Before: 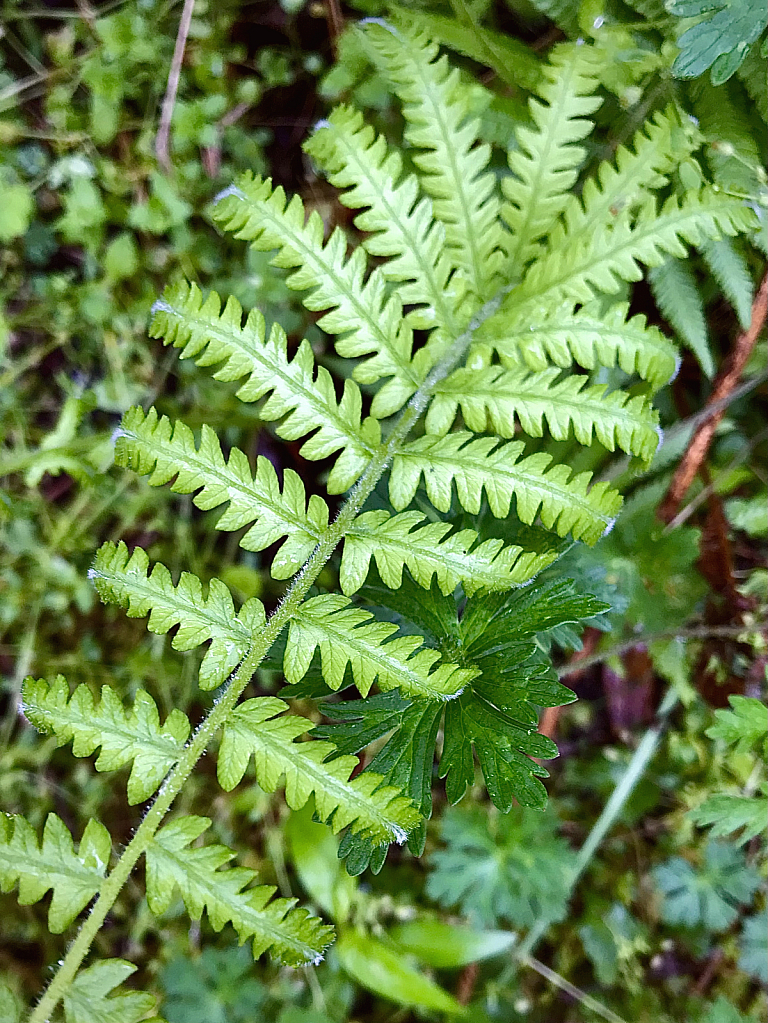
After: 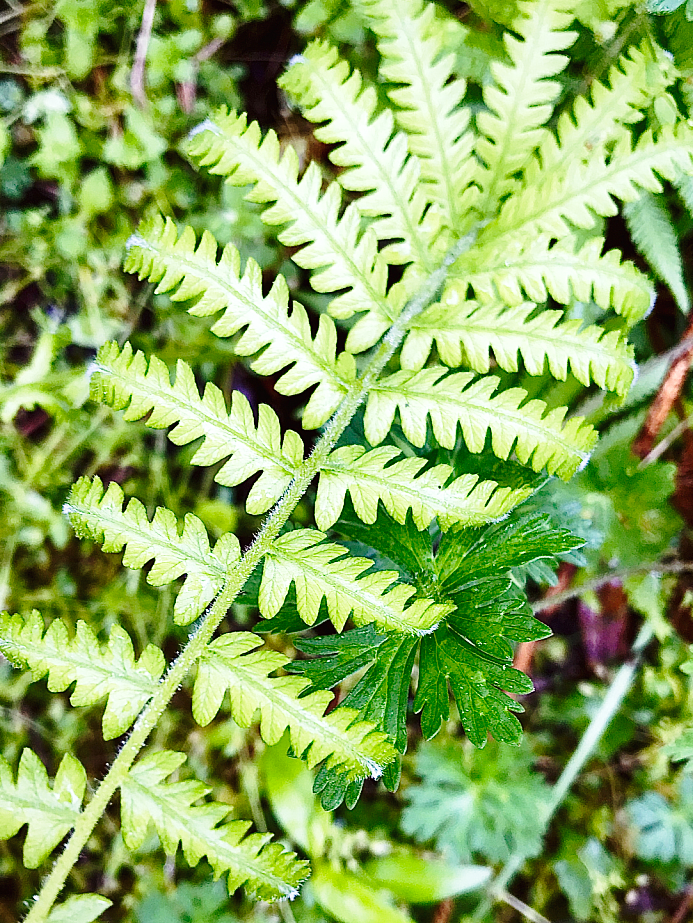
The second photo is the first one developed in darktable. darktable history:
crop: left 3.305%, top 6.436%, right 6.389%, bottom 3.258%
base curve: curves: ch0 [(0, 0) (0.028, 0.03) (0.121, 0.232) (0.46, 0.748) (0.859, 0.968) (1, 1)], preserve colors none
